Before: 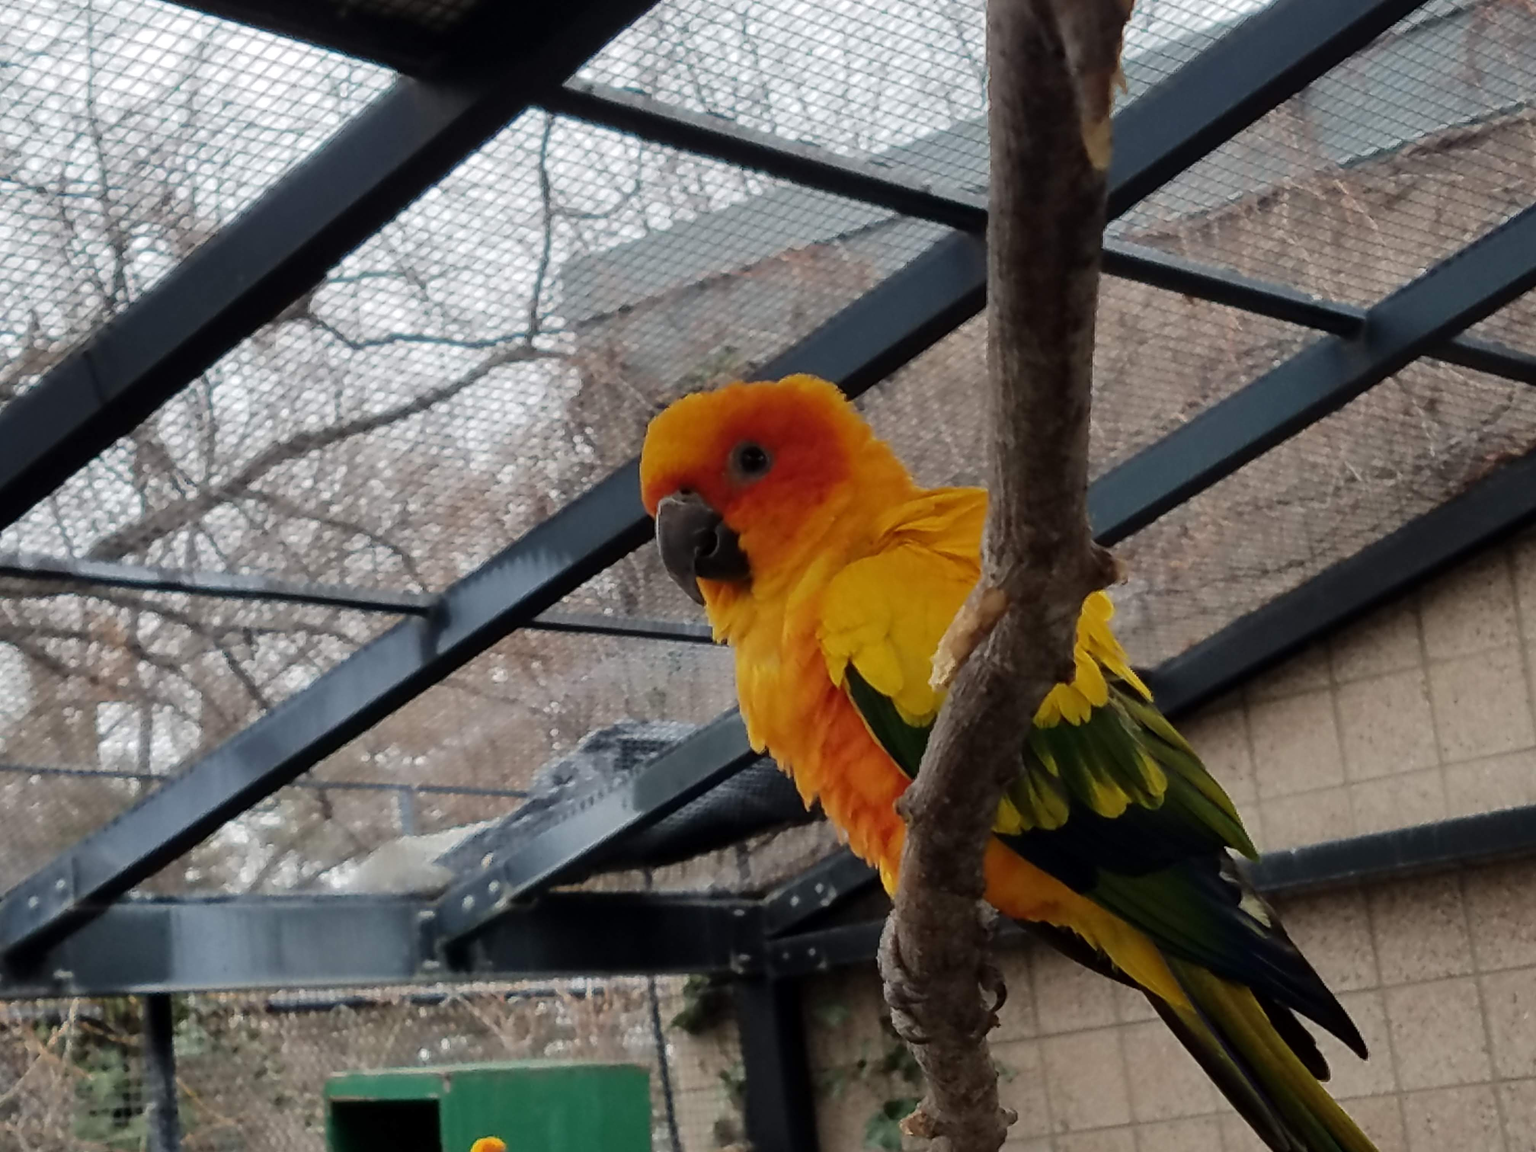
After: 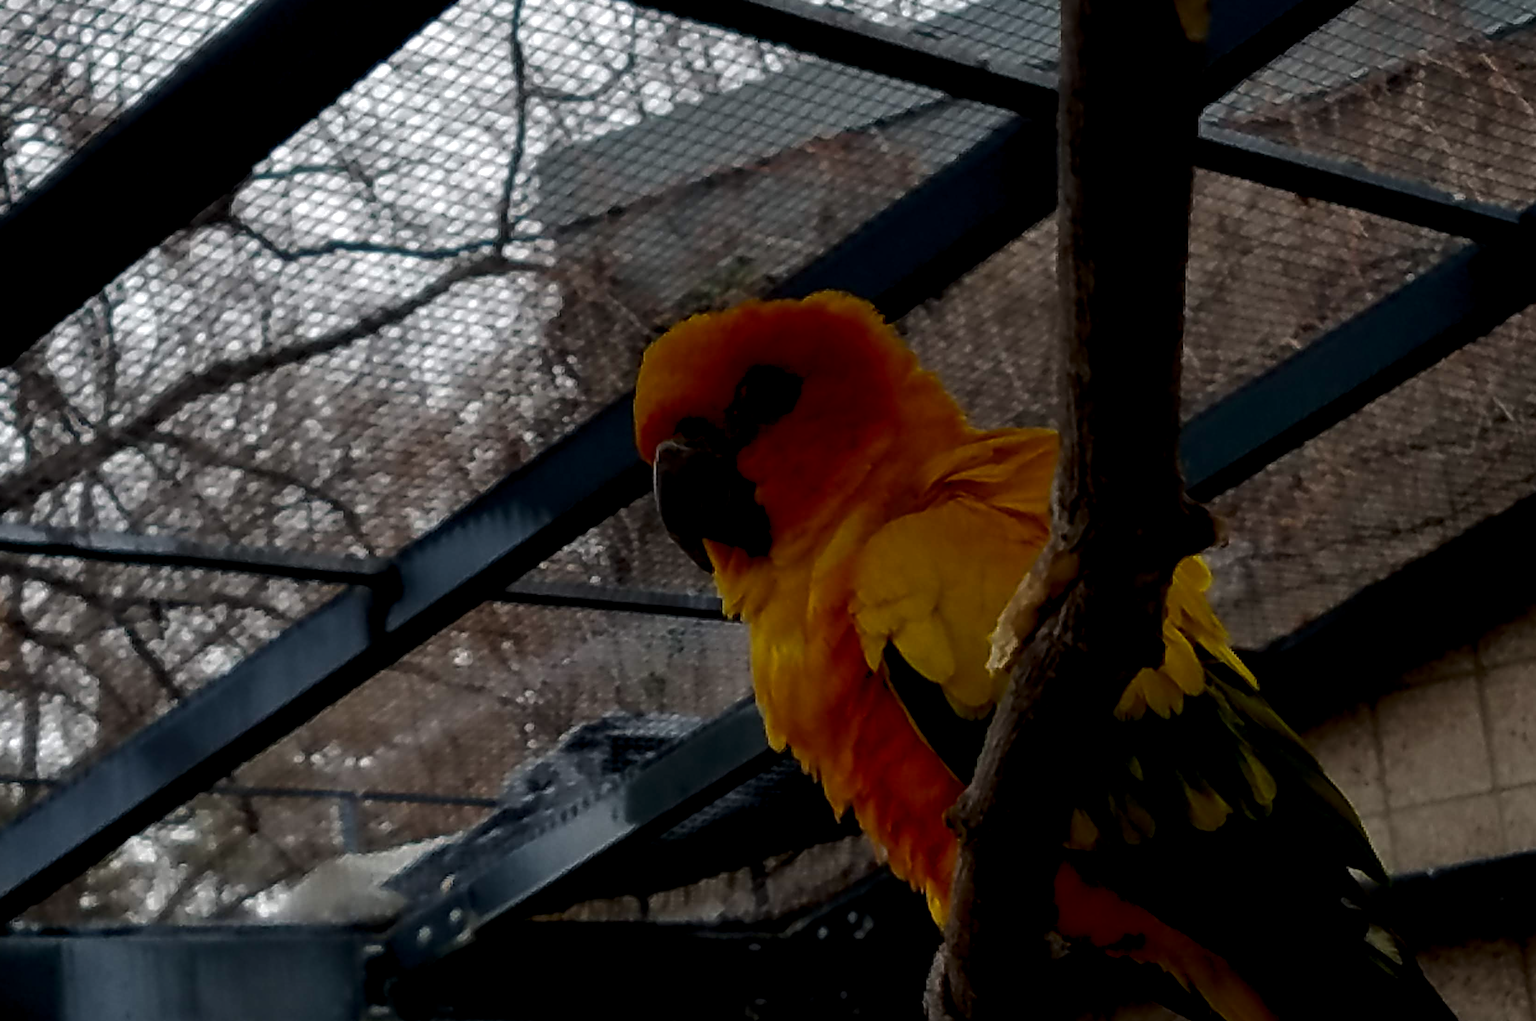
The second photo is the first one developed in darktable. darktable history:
contrast brightness saturation: brightness -0.52
rgb levels: levels [[0.034, 0.472, 0.904], [0, 0.5, 1], [0, 0.5, 1]]
crop: left 7.856%, top 11.836%, right 10.12%, bottom 15.387%
